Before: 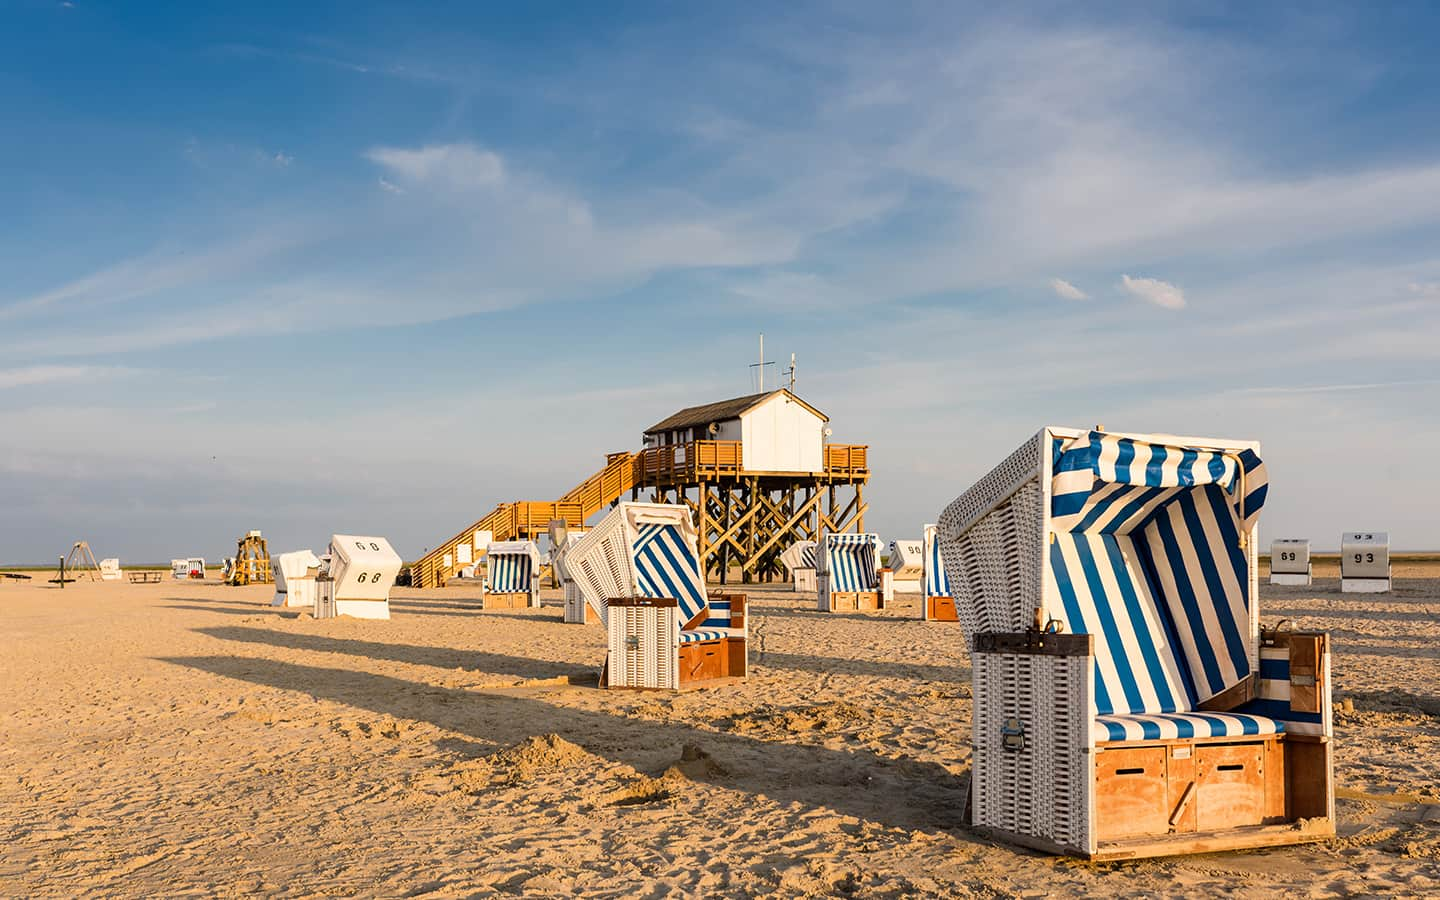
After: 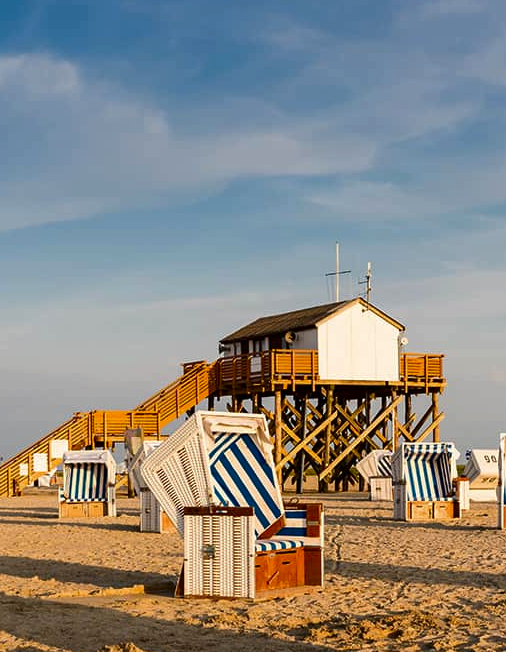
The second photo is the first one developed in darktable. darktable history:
crop and rotate: left 29.476%, top 10.214%, right 35.32%, bottom 17.333%
contrast brightness saturation: contrast 0.07, brightness -0.14, saturation 0.11
